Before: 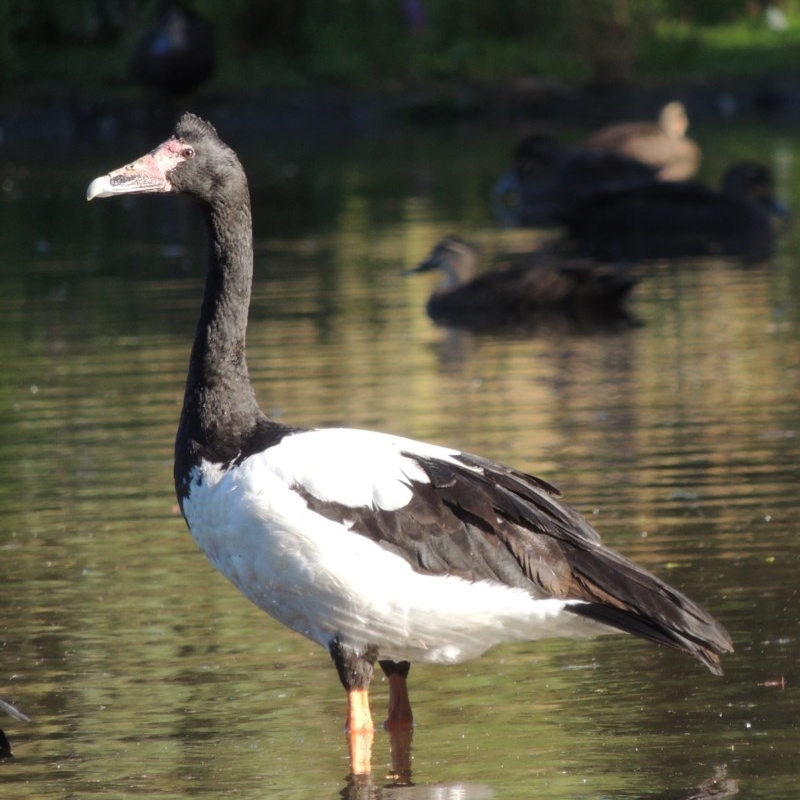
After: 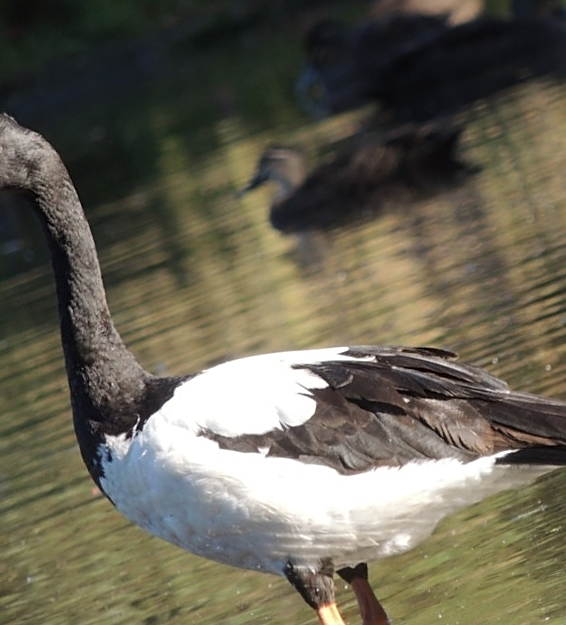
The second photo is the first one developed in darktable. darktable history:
crop and rotate: angle 18.38°, left 6.808%, right 3.69%, bottom 1.161%
contrast brightness saturation: saturation -0.065
sharpen: on, module defaults
